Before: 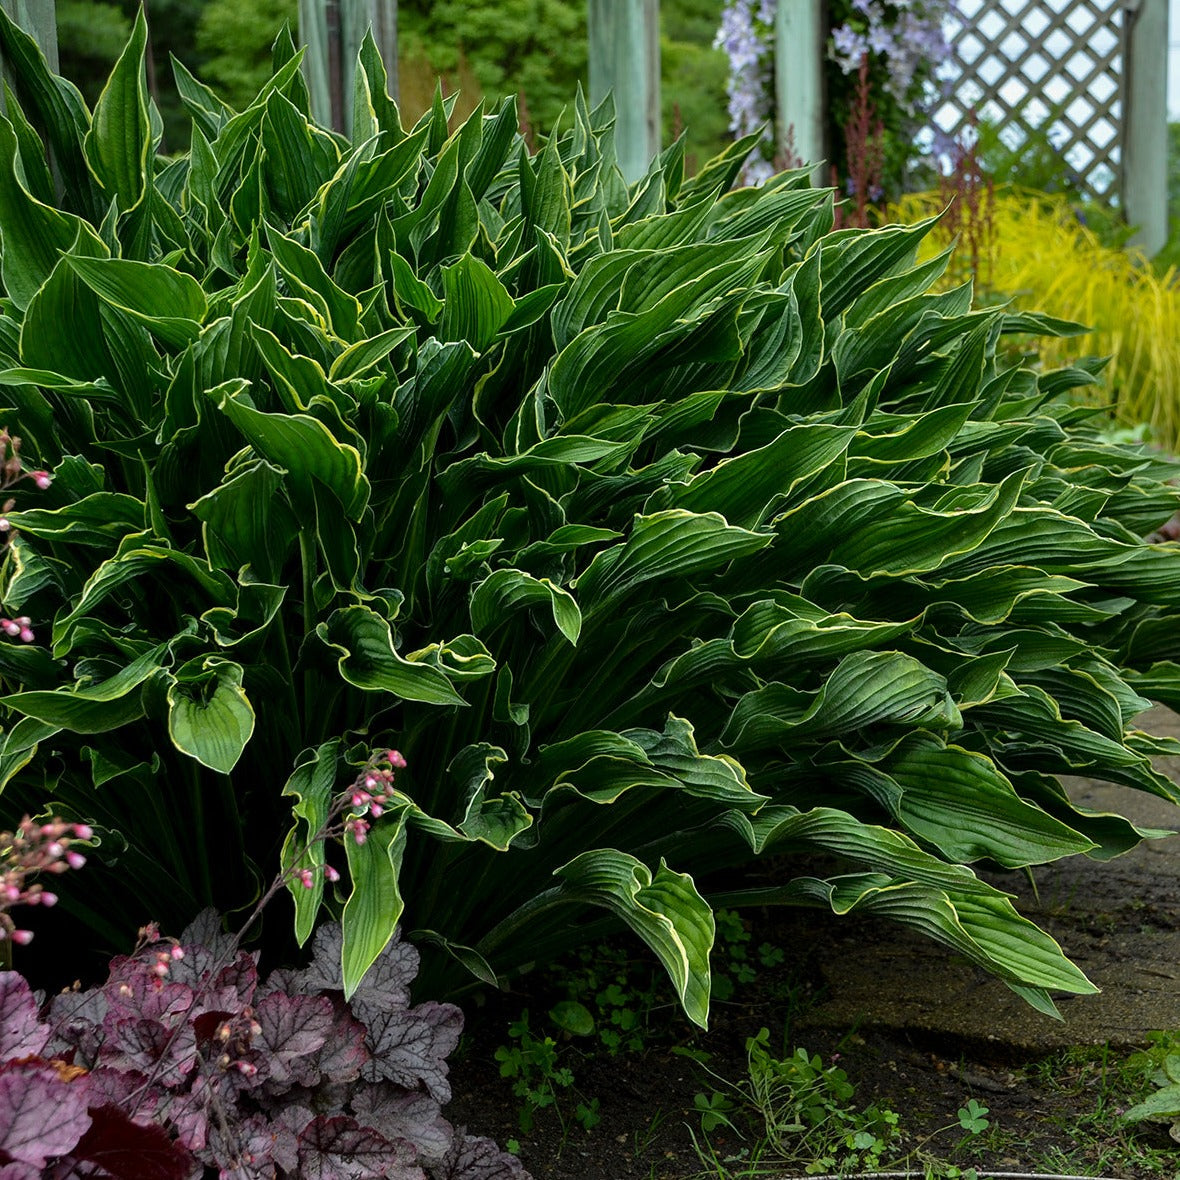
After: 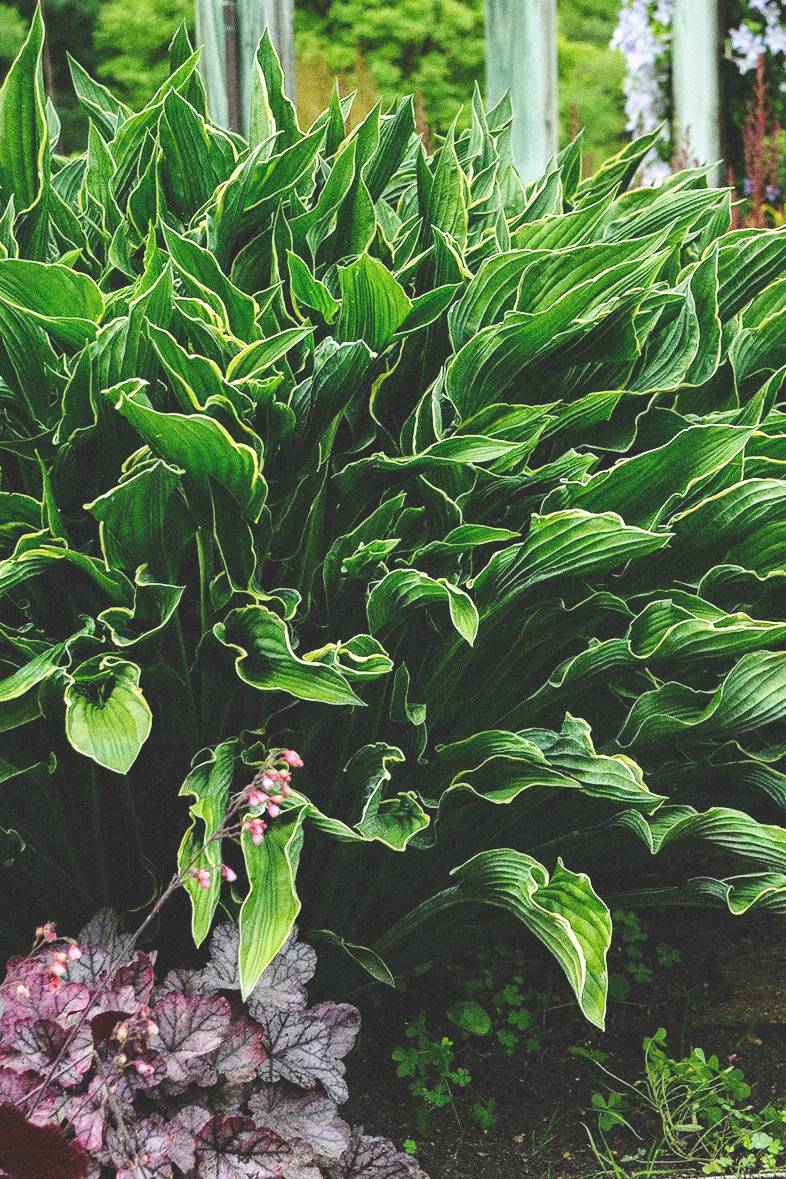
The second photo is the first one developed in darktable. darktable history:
crop and rotate: left 8.786%, right 24.548%
exposure: black level correction -0.025, exposure -0.117 EV, compensate highlight preservation false
local contrast: highlights 61%, shadows 106%, detail 107%, midtone range 0.529
base curve: curves: ch0 [(0, 0.003) (0.001, 0.002) (0.006, 0.004) (0.02, 0.022) (0.048, 0.086) (0.094, 0.234) (0.162, 0.431) (0.258, 0.629) (0.385, 0.8) (0.548, 0.918) (0.751, 0.988) (1, 1)], preserve colors none
grain: coarseness 0.09 ISO, strength 40%
